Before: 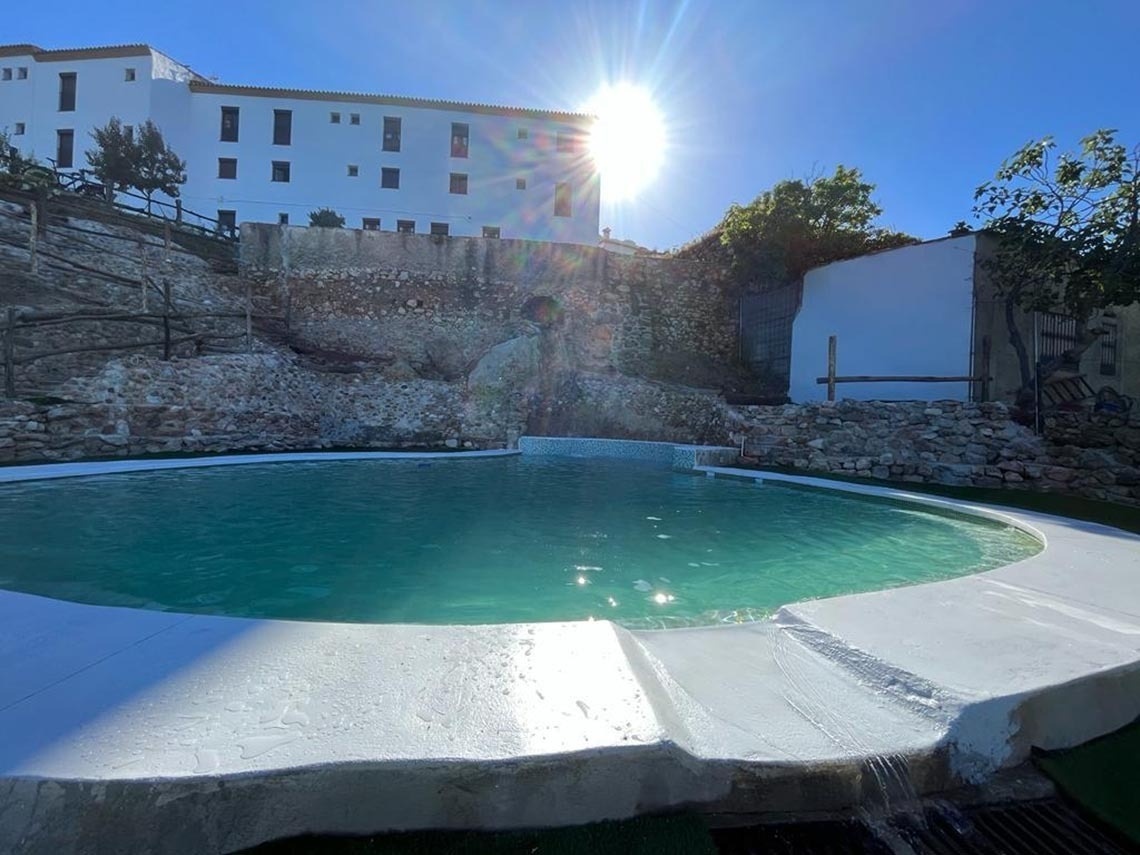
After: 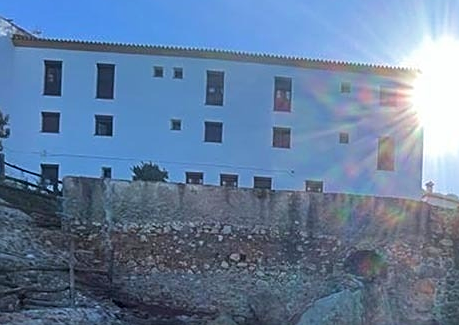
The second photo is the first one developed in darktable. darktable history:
velvia: on, module defaults
crop: left 15.565%, top 5.424%, right 44.089%, bottom 56.536%
tone equalizer: on, module defaults
sharpen: on, module defaults
